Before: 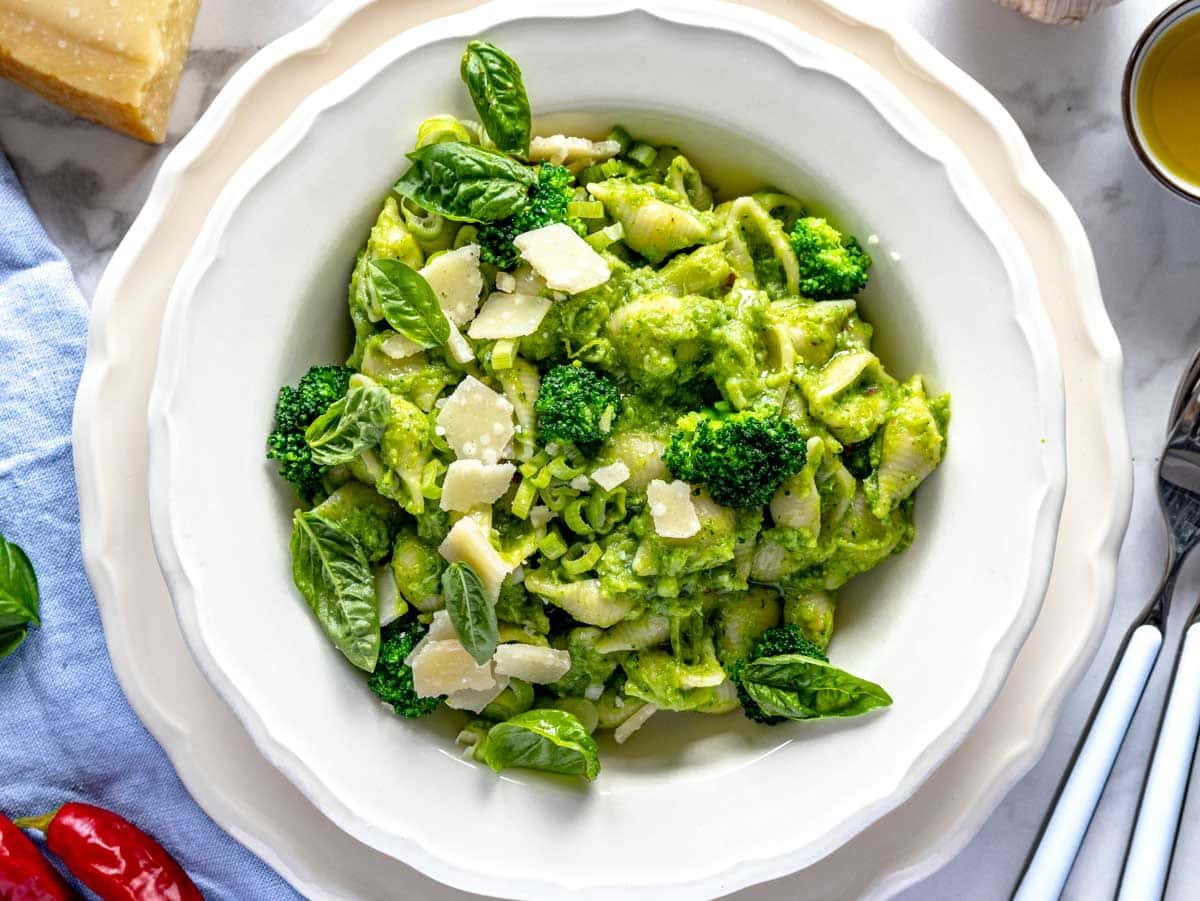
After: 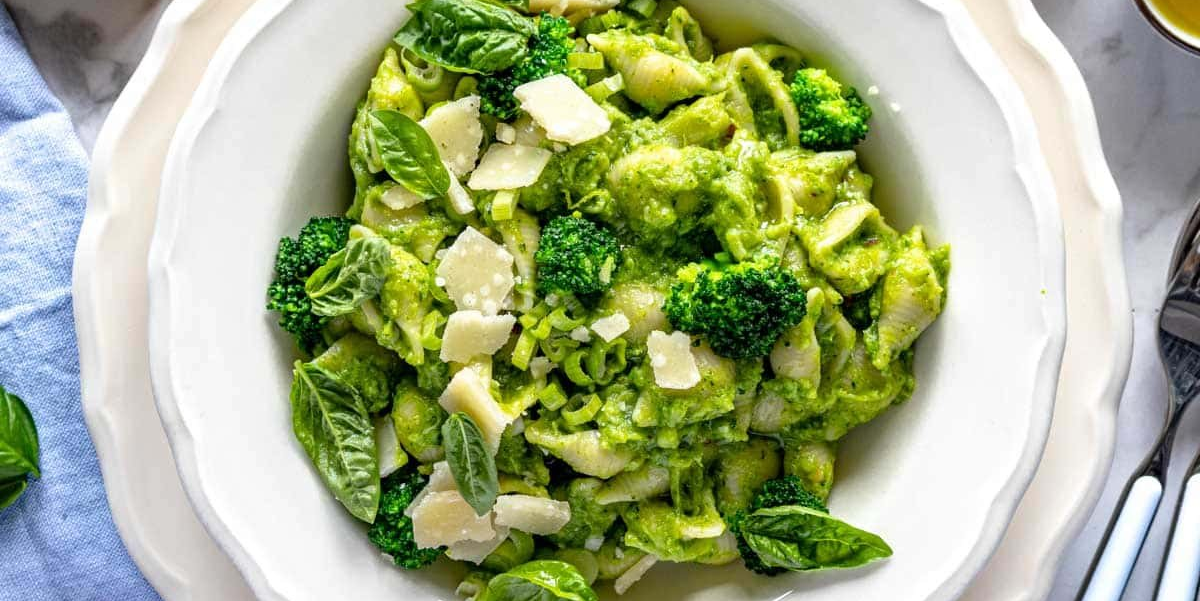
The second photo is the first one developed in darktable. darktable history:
crop: top 16.591%, bottom 16.677%
